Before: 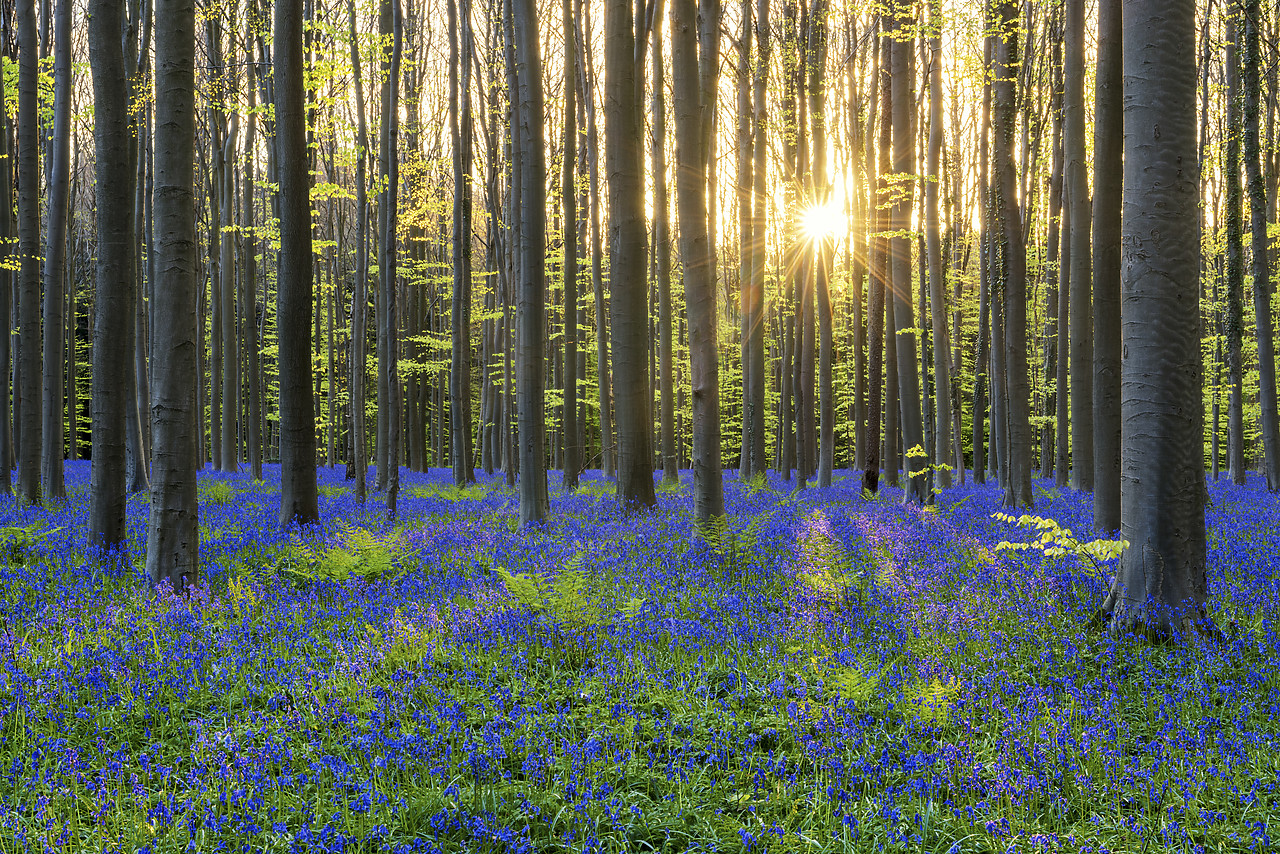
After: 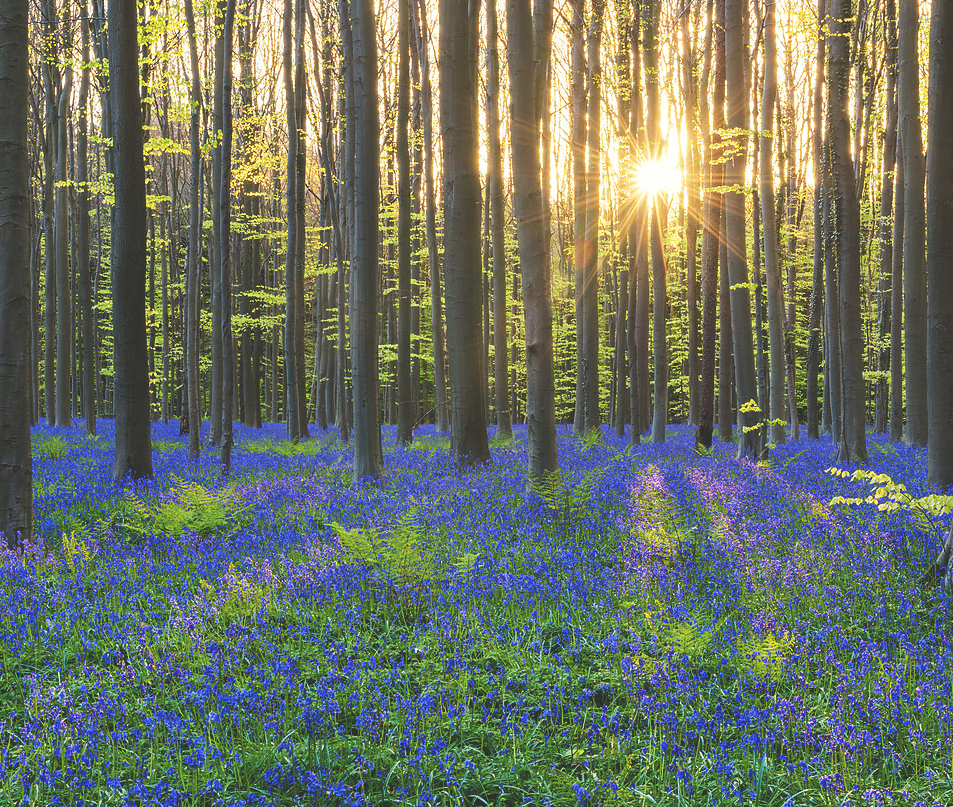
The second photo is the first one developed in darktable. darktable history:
exposure: black level correction -0.027, compensate highlight preservation false
crop and rotate: left 12.987%, top 5.414%, right 12.534%
